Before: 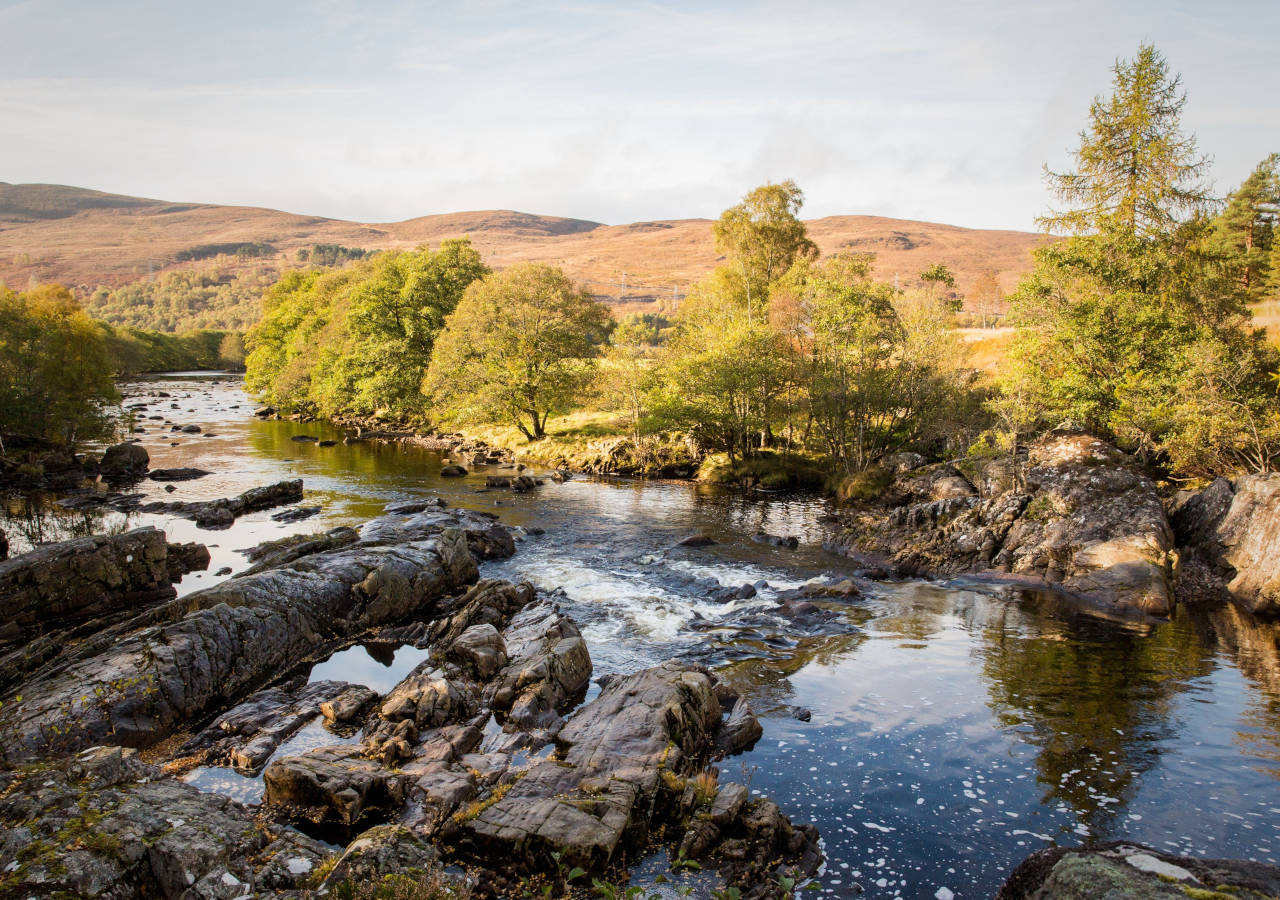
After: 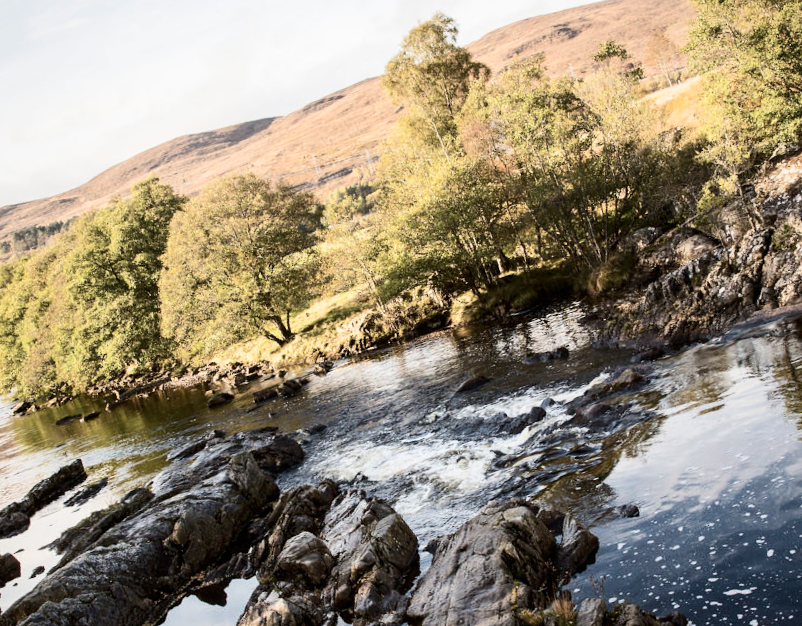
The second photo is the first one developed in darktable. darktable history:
crop and rotate: angle 19.71°, left 6.975%, right 3.952%, bottom 1.155%
contrast brightness saturation: contrast 0.25, saturation -0.313
